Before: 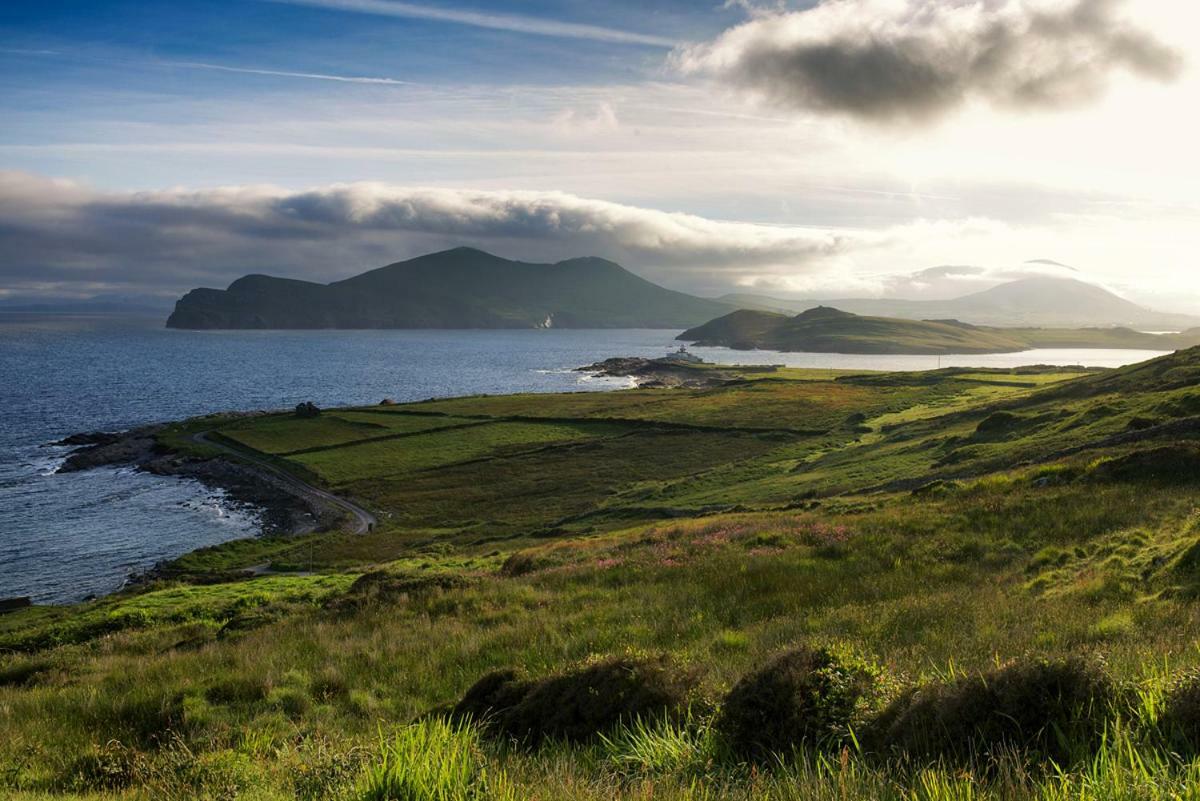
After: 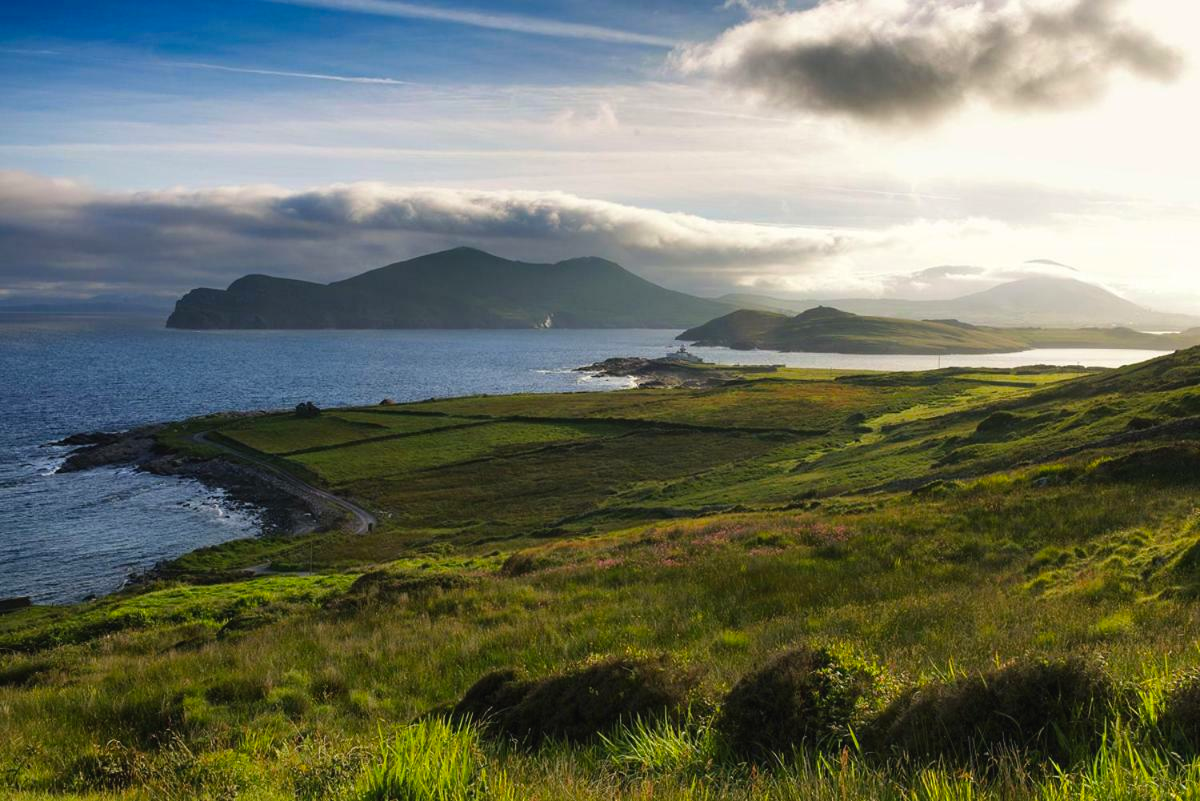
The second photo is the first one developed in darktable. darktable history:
color balance rgb: global offset › luminance 0.257%, linear chroma grading › global chroma 14.604%, perceptual saturation grading › global saturation 0.052%, global vibrance 0.789%, saturation formula JzAzBz (2021)
